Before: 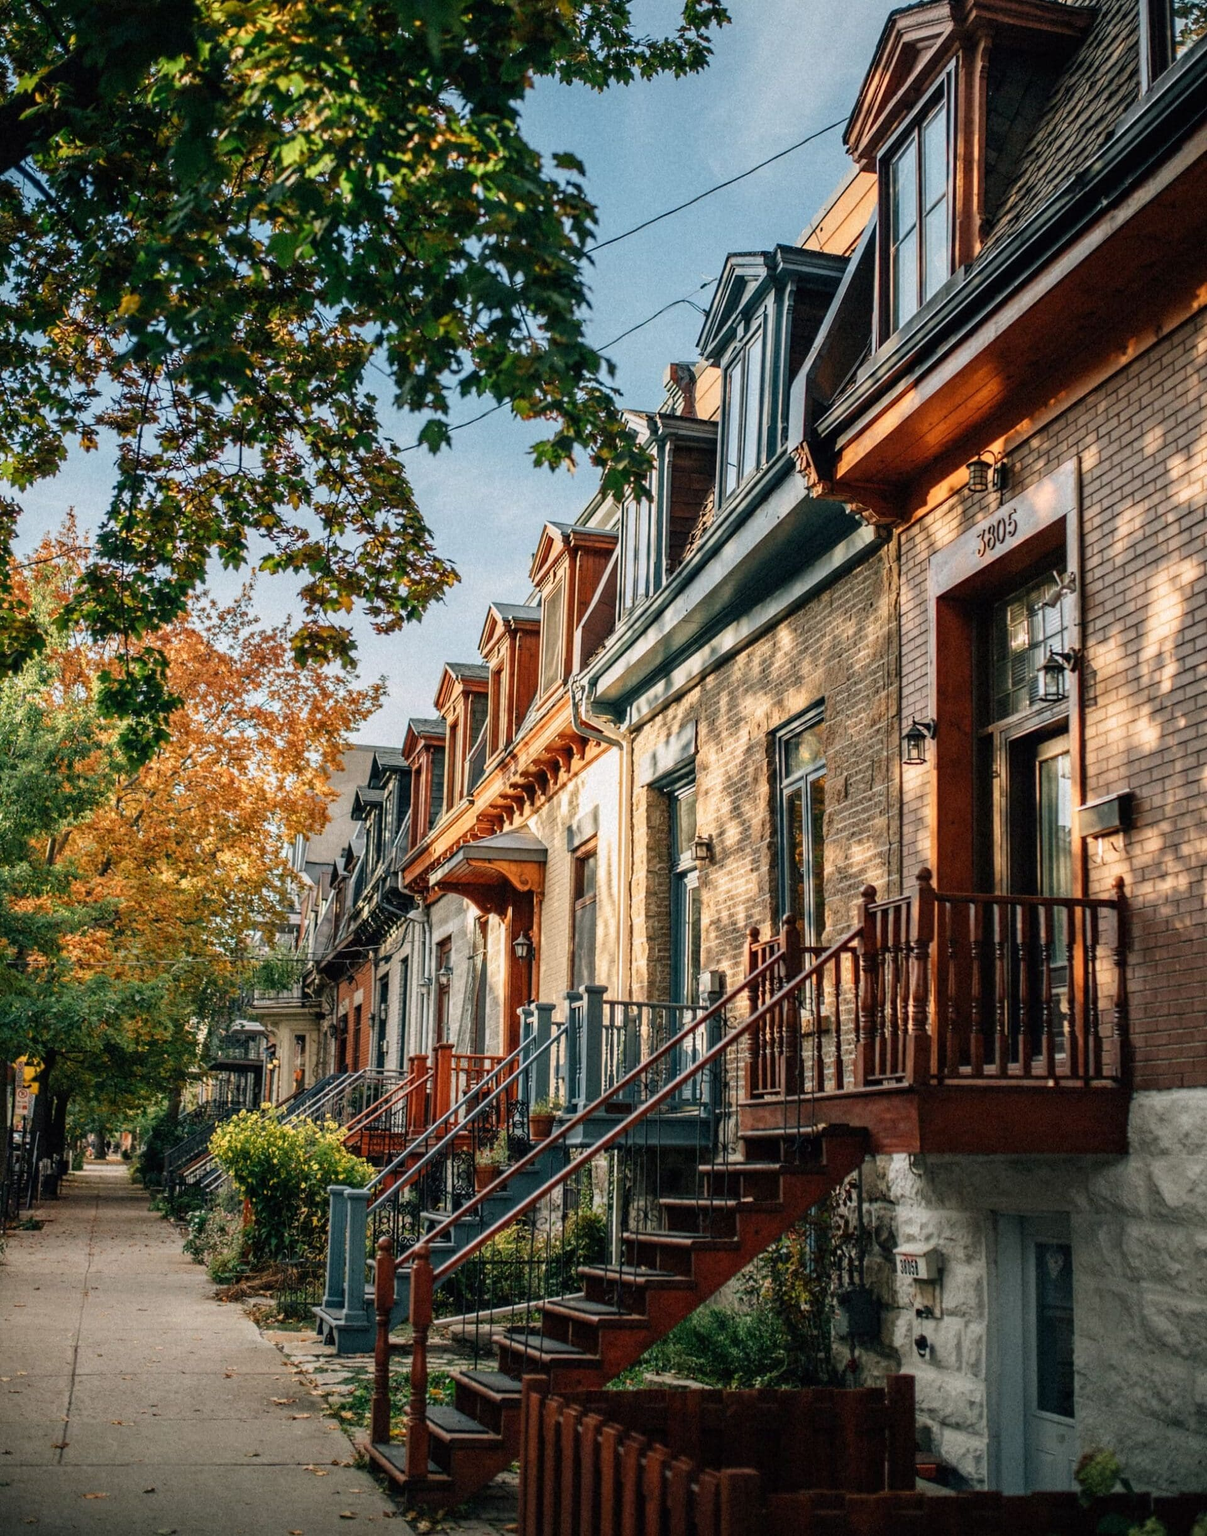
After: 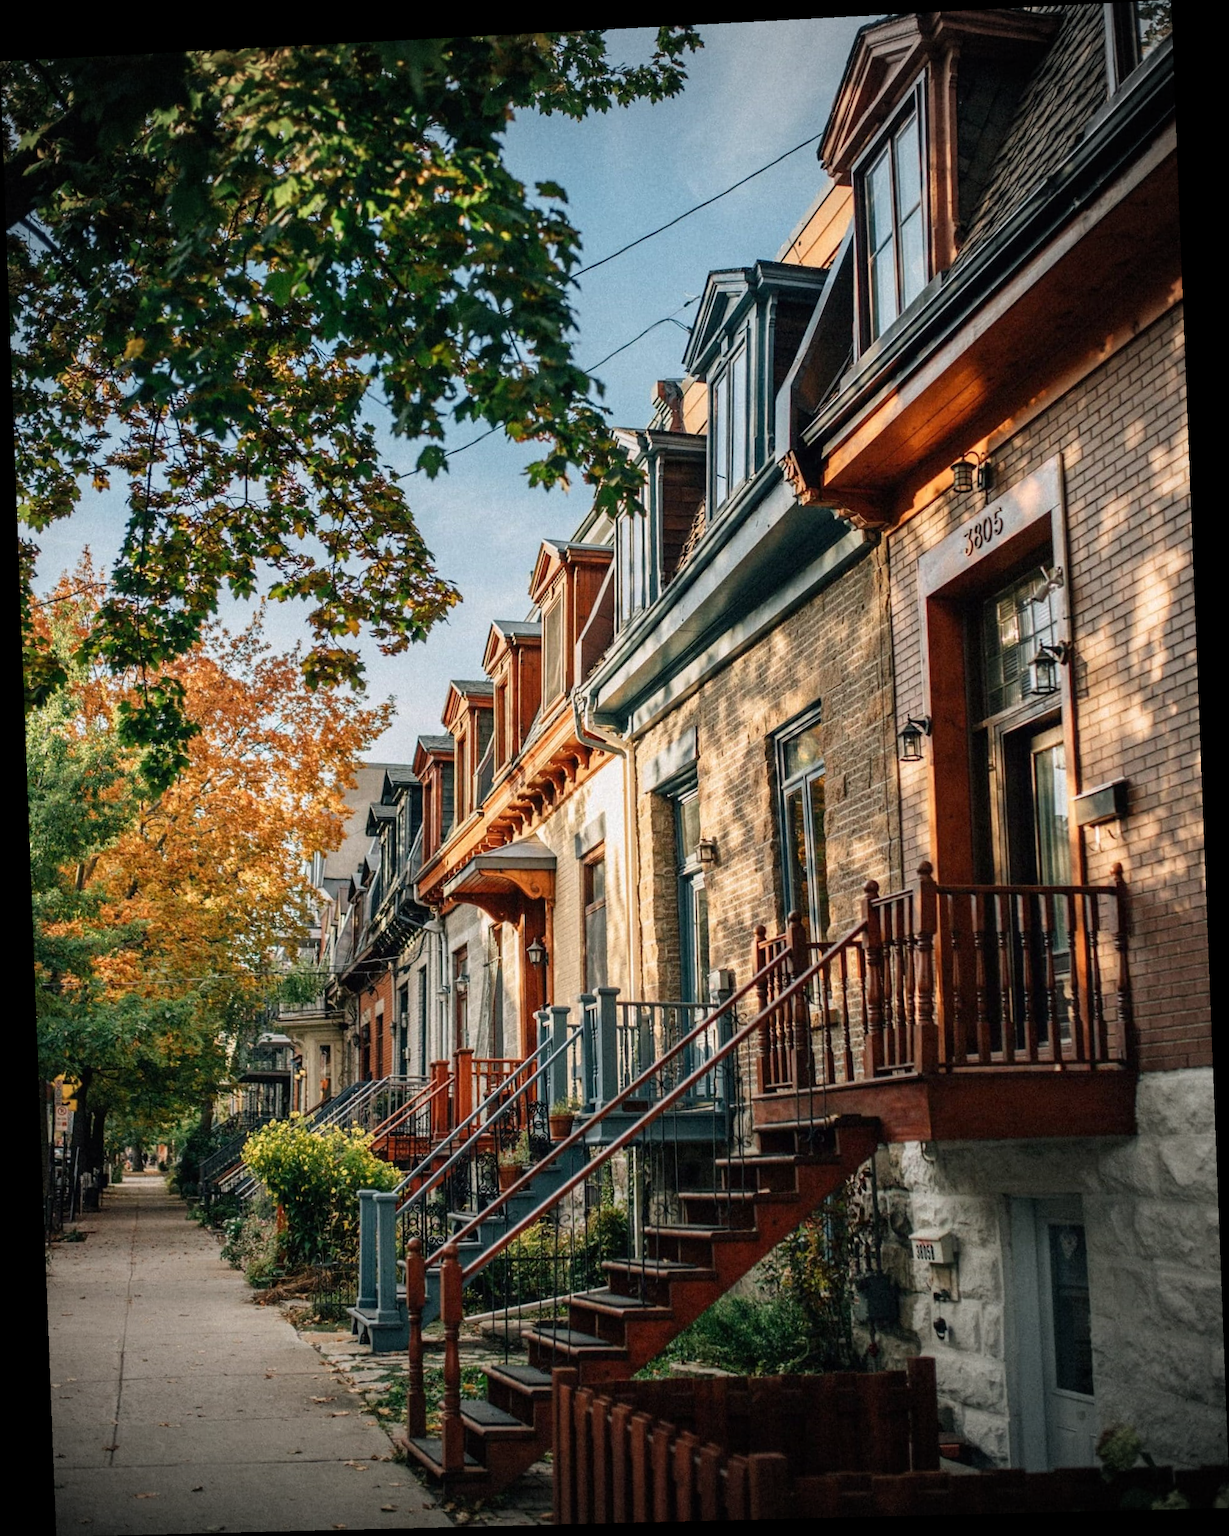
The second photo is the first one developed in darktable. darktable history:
vignetting: fall-off start 74.49%, fall-off radius 65.9%, brightness -0.628, saturation -0.68
rotate and perspective: rotation -2.22°, lens shift (horizontal) -0.022, automatic cropping off
